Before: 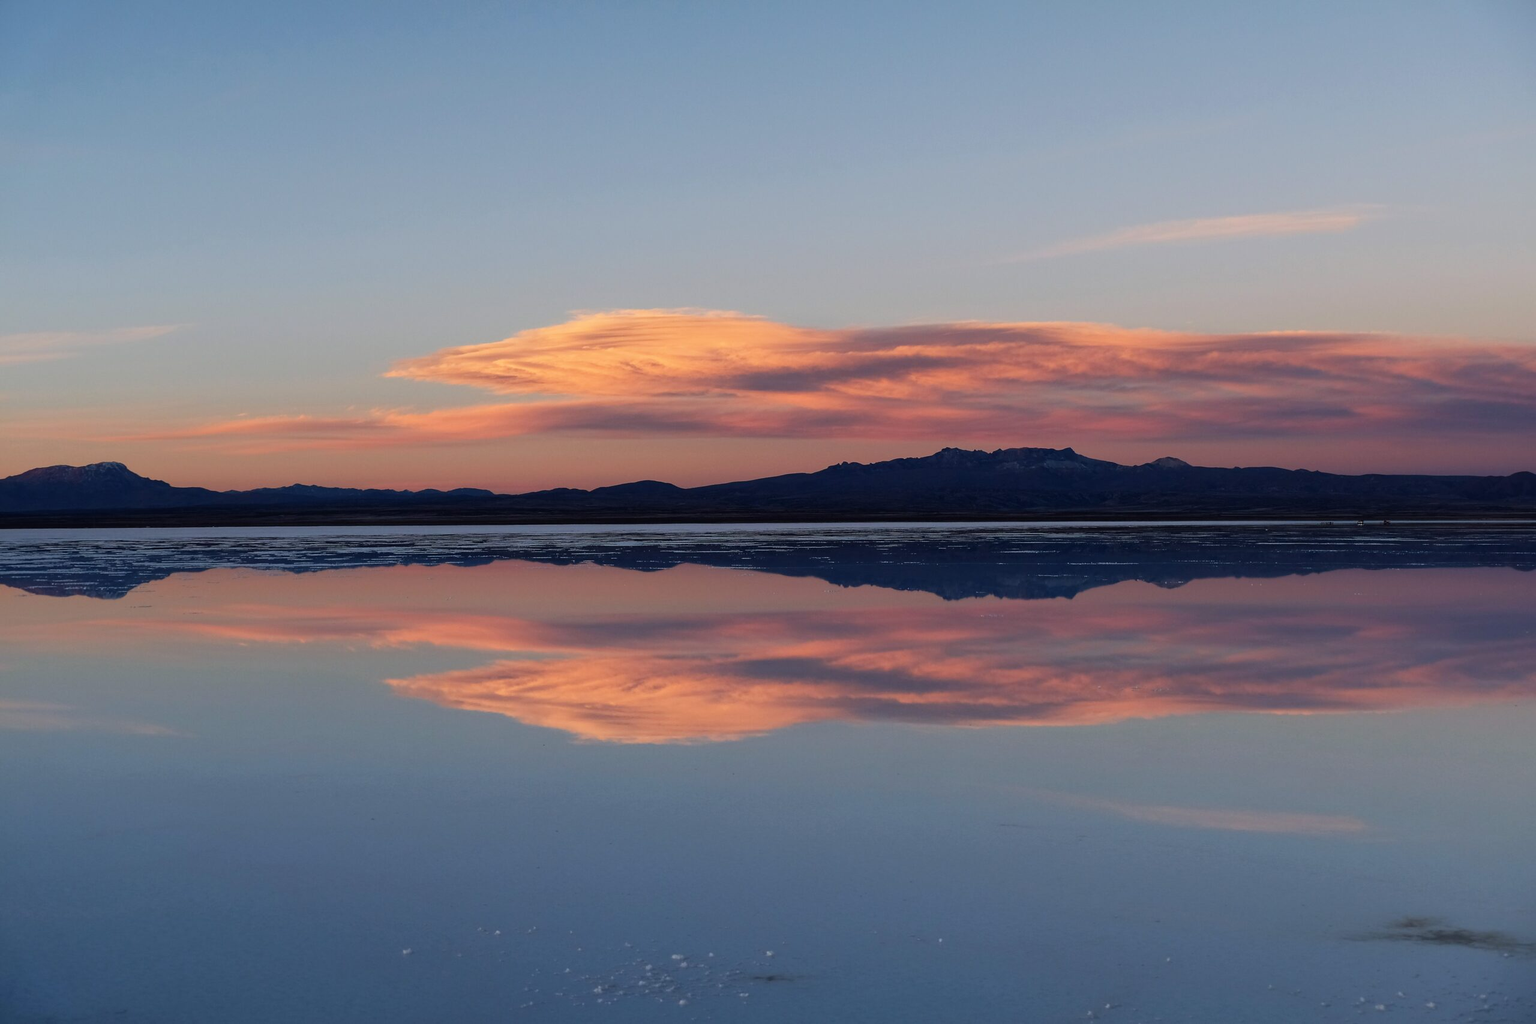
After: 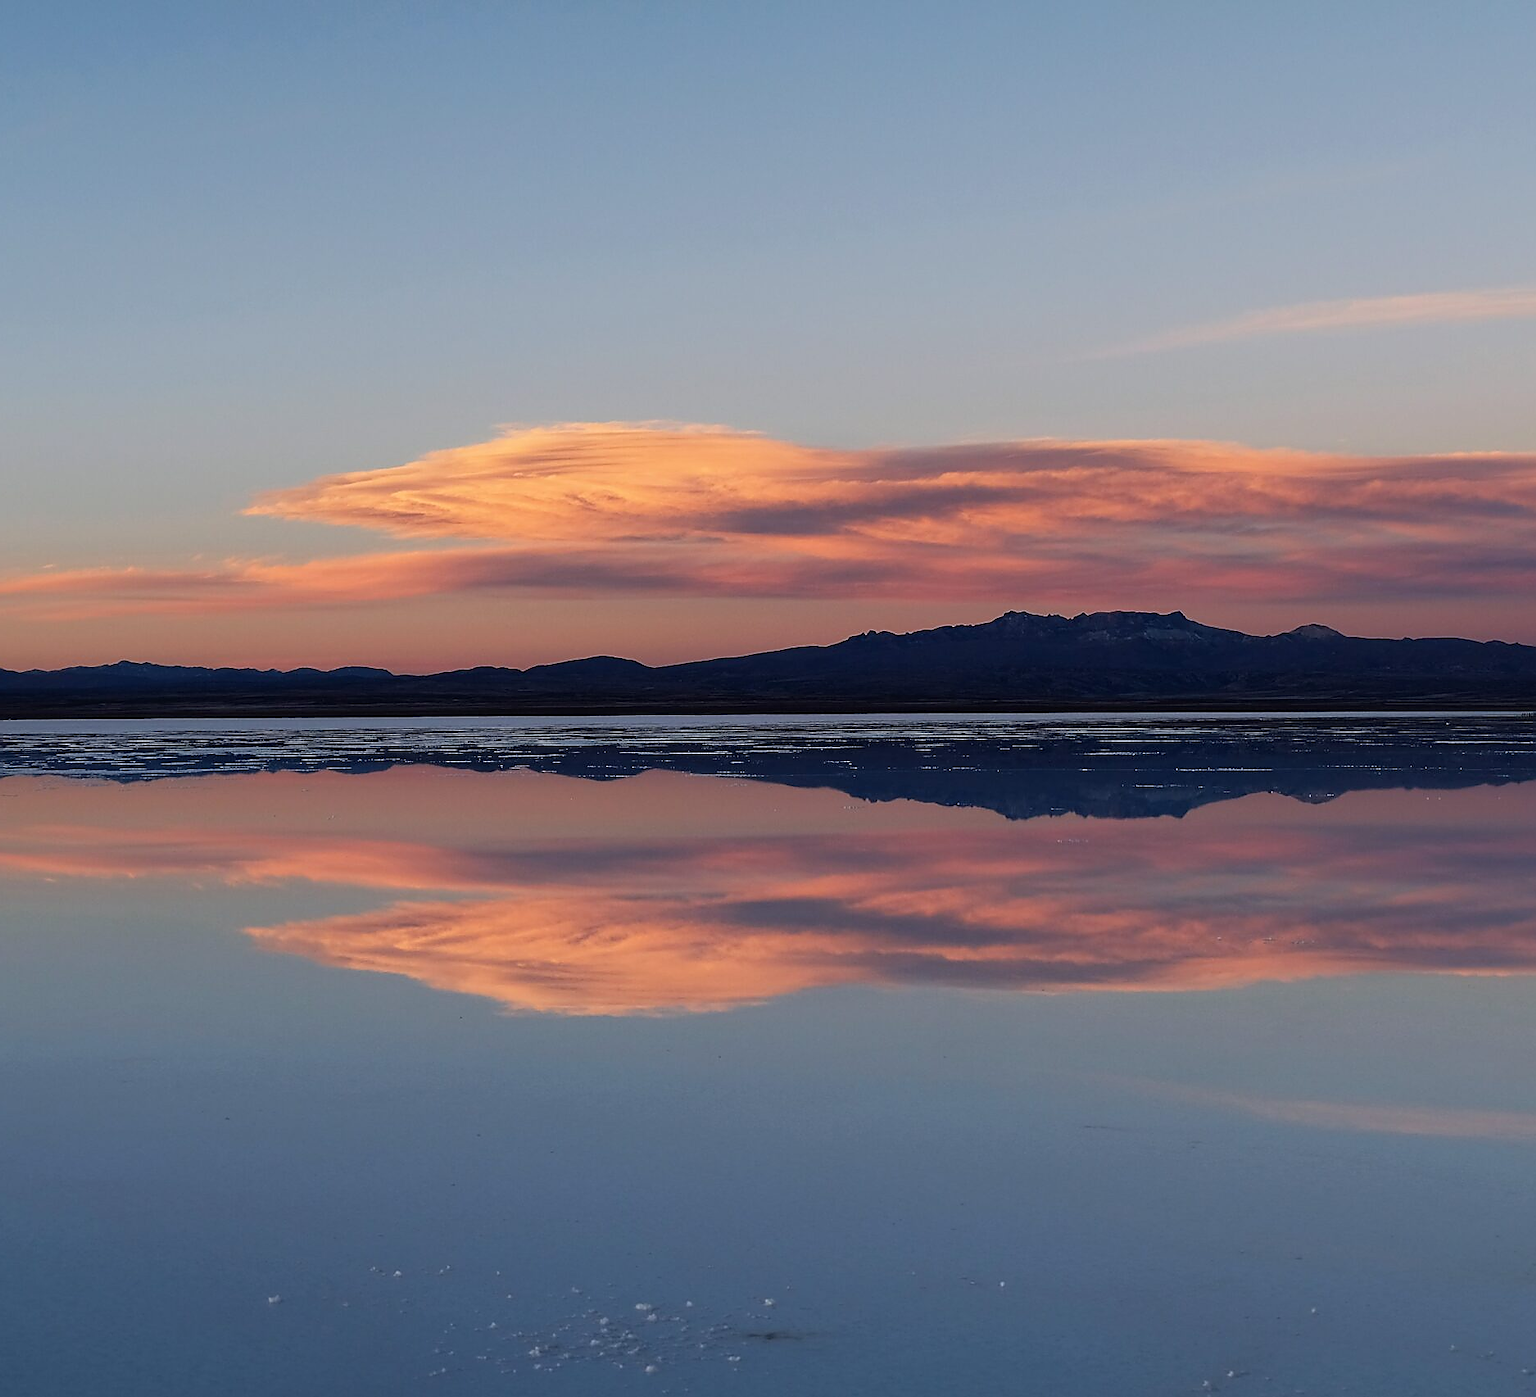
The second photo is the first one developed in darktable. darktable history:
crop: left 13.443%, right 13.31%
sharpen: radius 1.4, amount 1.25, threshold 0.7
